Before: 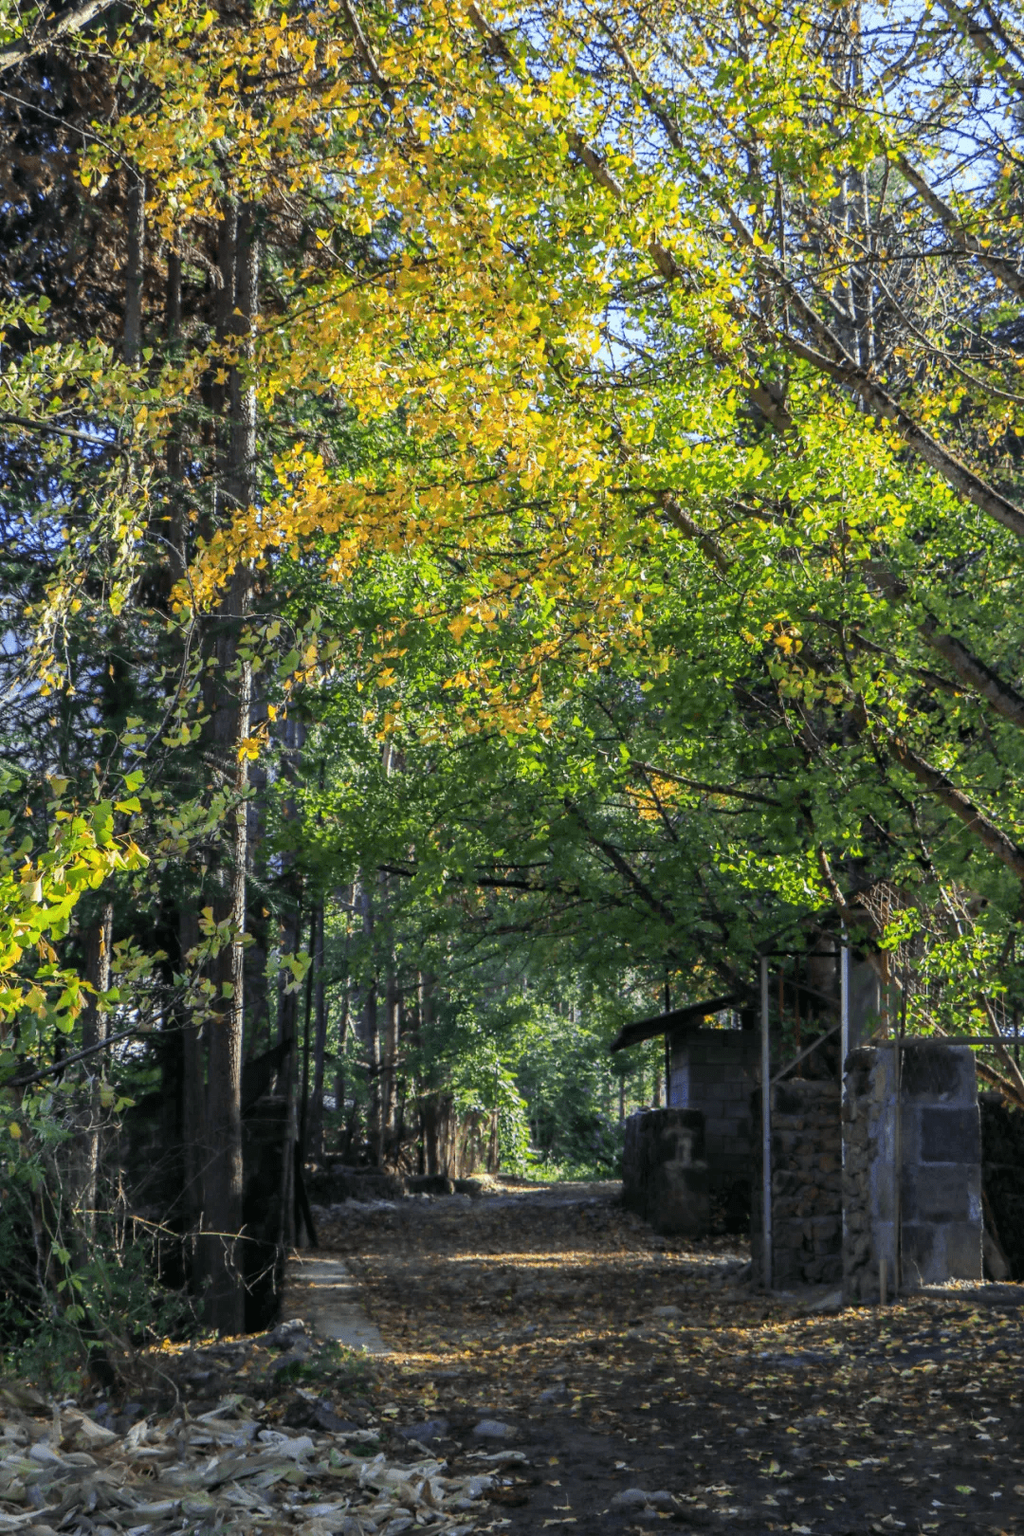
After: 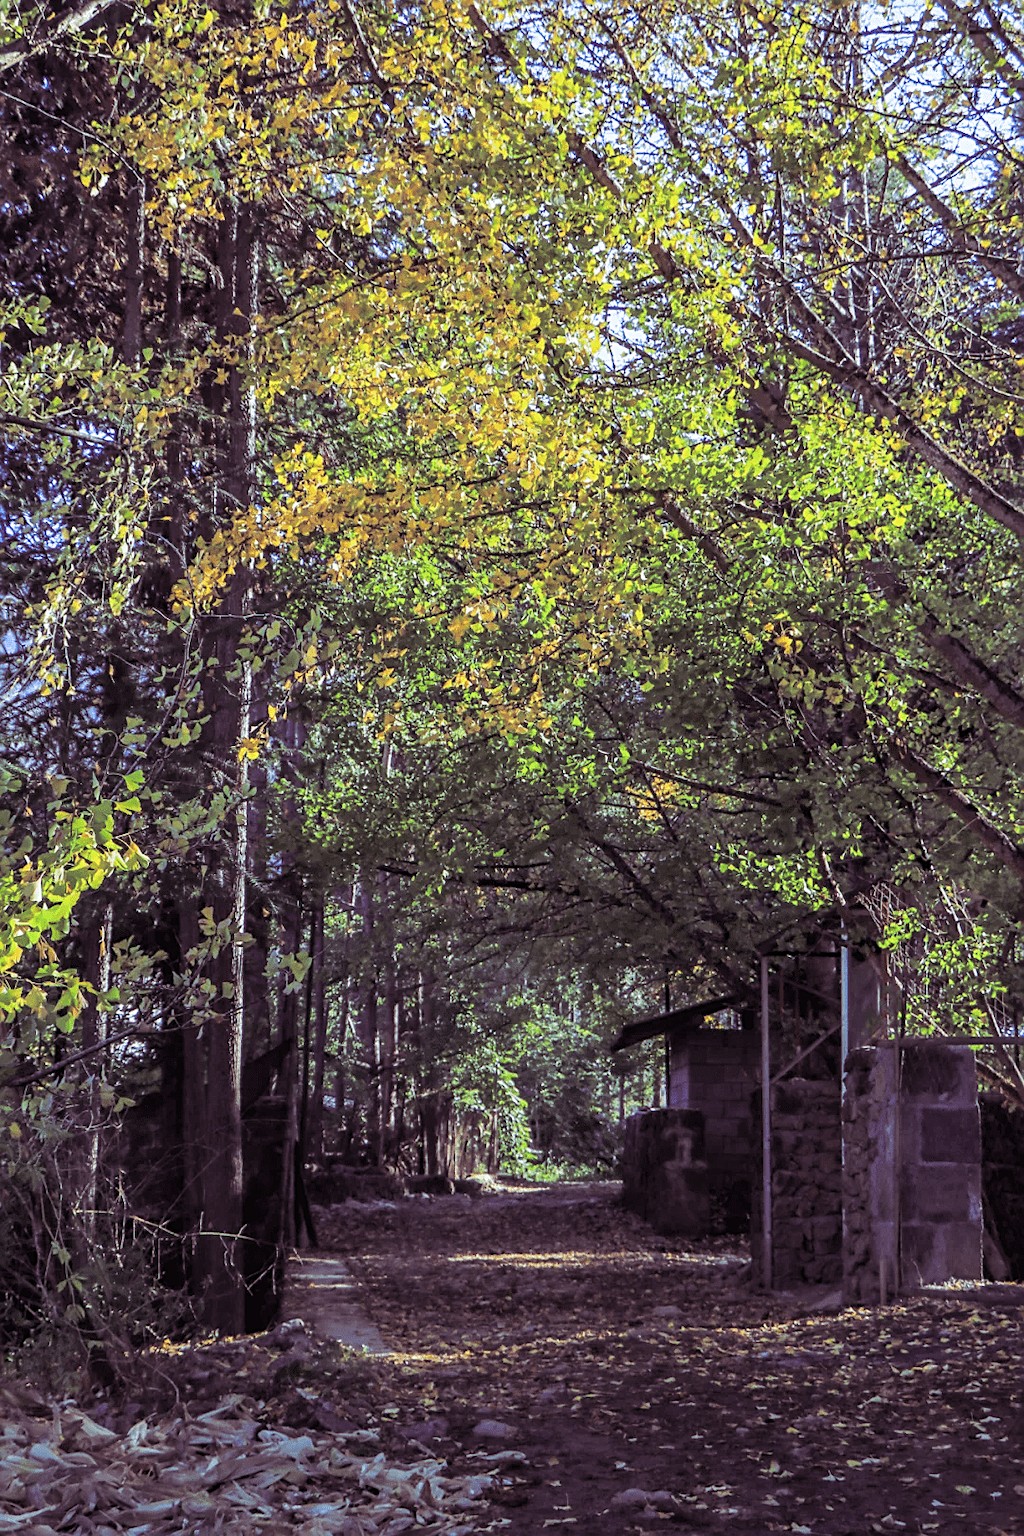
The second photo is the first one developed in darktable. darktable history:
split-toning: shadows › hue 316.8°, shadows › saturation 0.47, highlights › hue 201.6°, highlights › saturation 0, balance -41.97, compress 28.01%
sharpen: on, module defaults
color calibration: illuminant custom, x 0.368, y 0.373, temperature 4330.32 K
